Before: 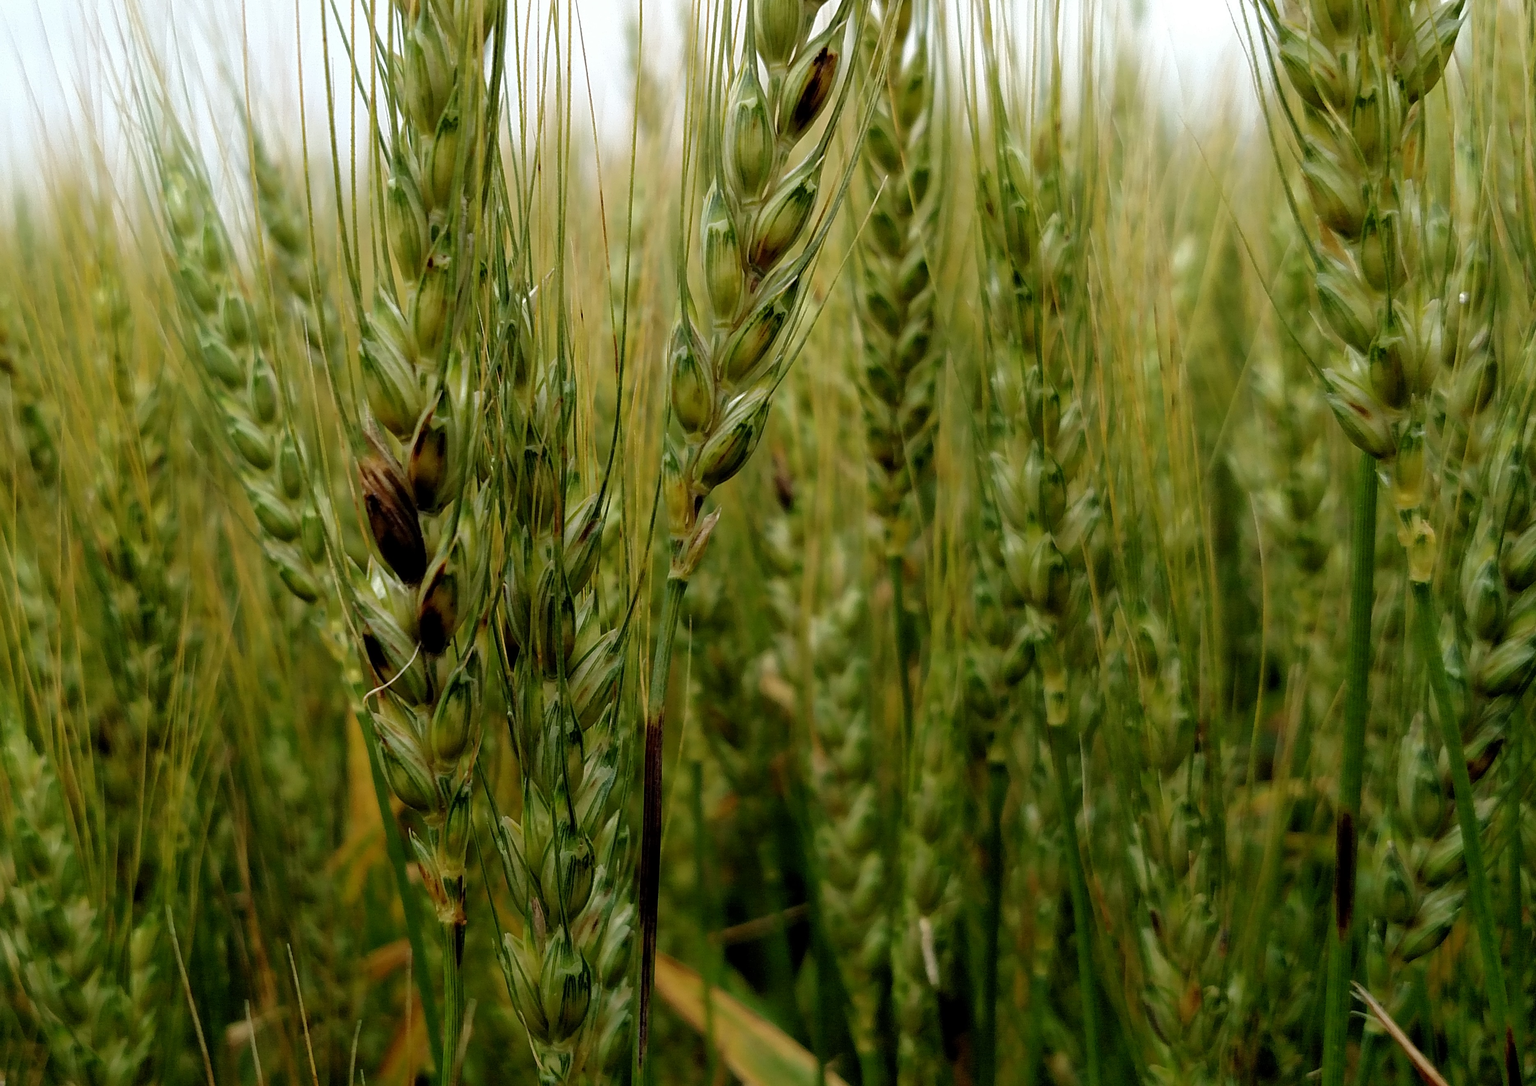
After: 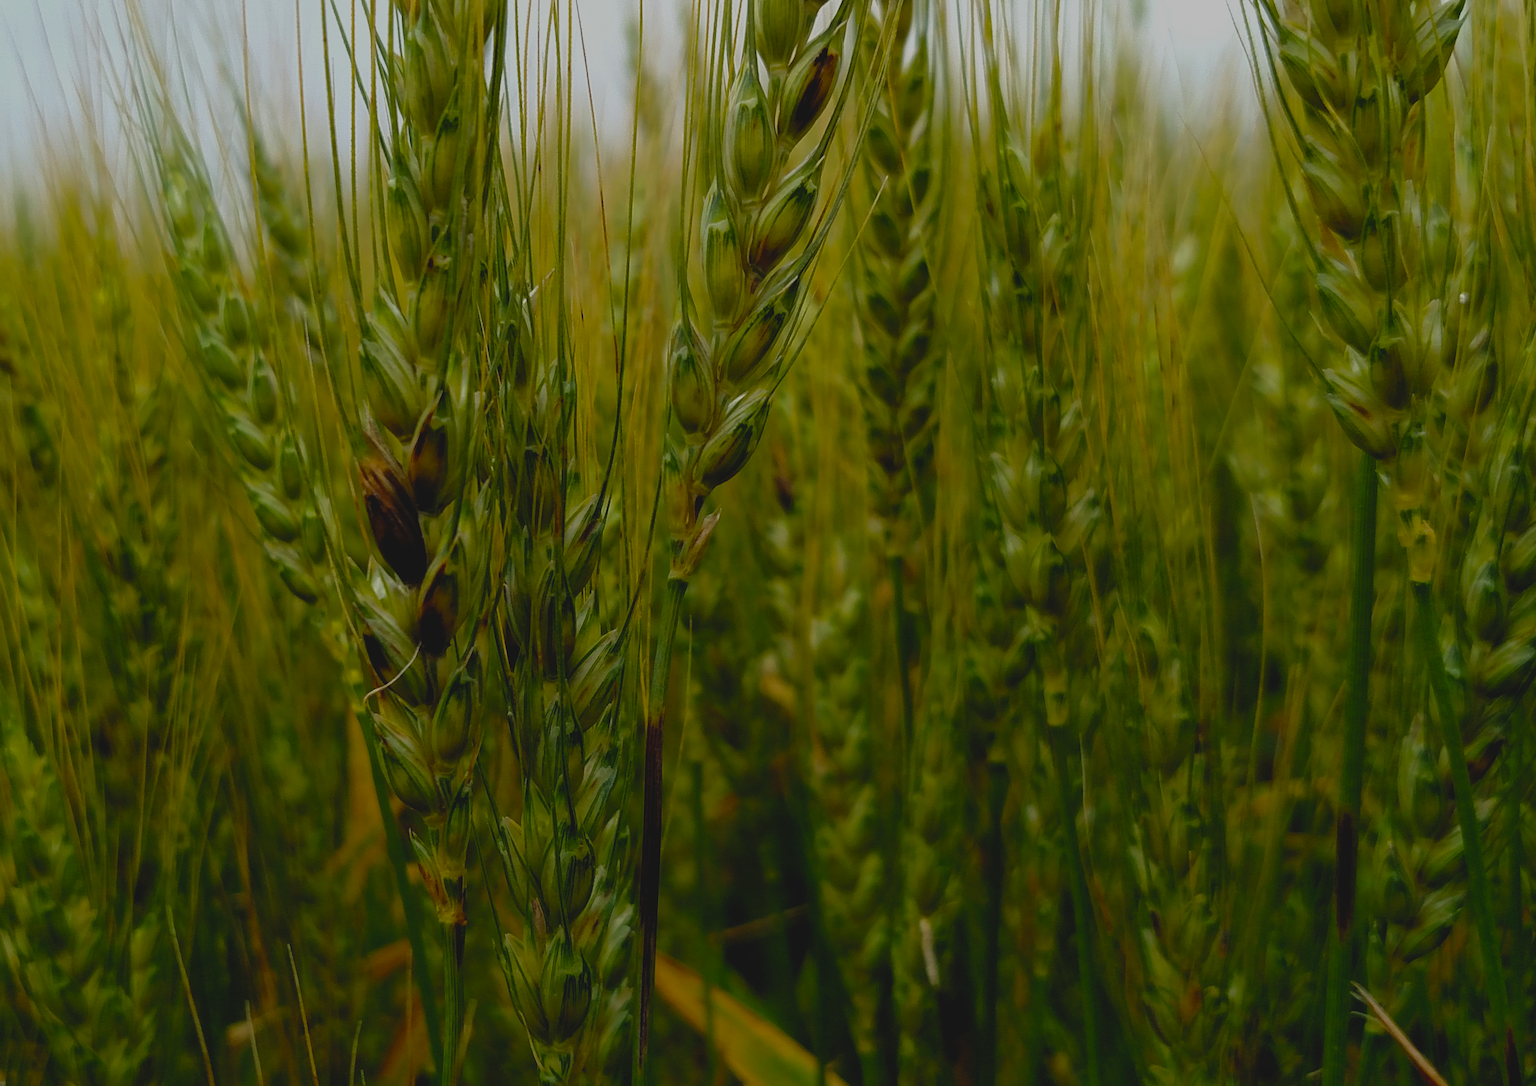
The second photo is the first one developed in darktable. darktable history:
exposure: black level correction -0.016, exposure -1.018 EV, compensate highlight preservation false
color balance rgb: linear chroma grading › global chroma 15%, perceptual saturation grading › global saturation 30%
